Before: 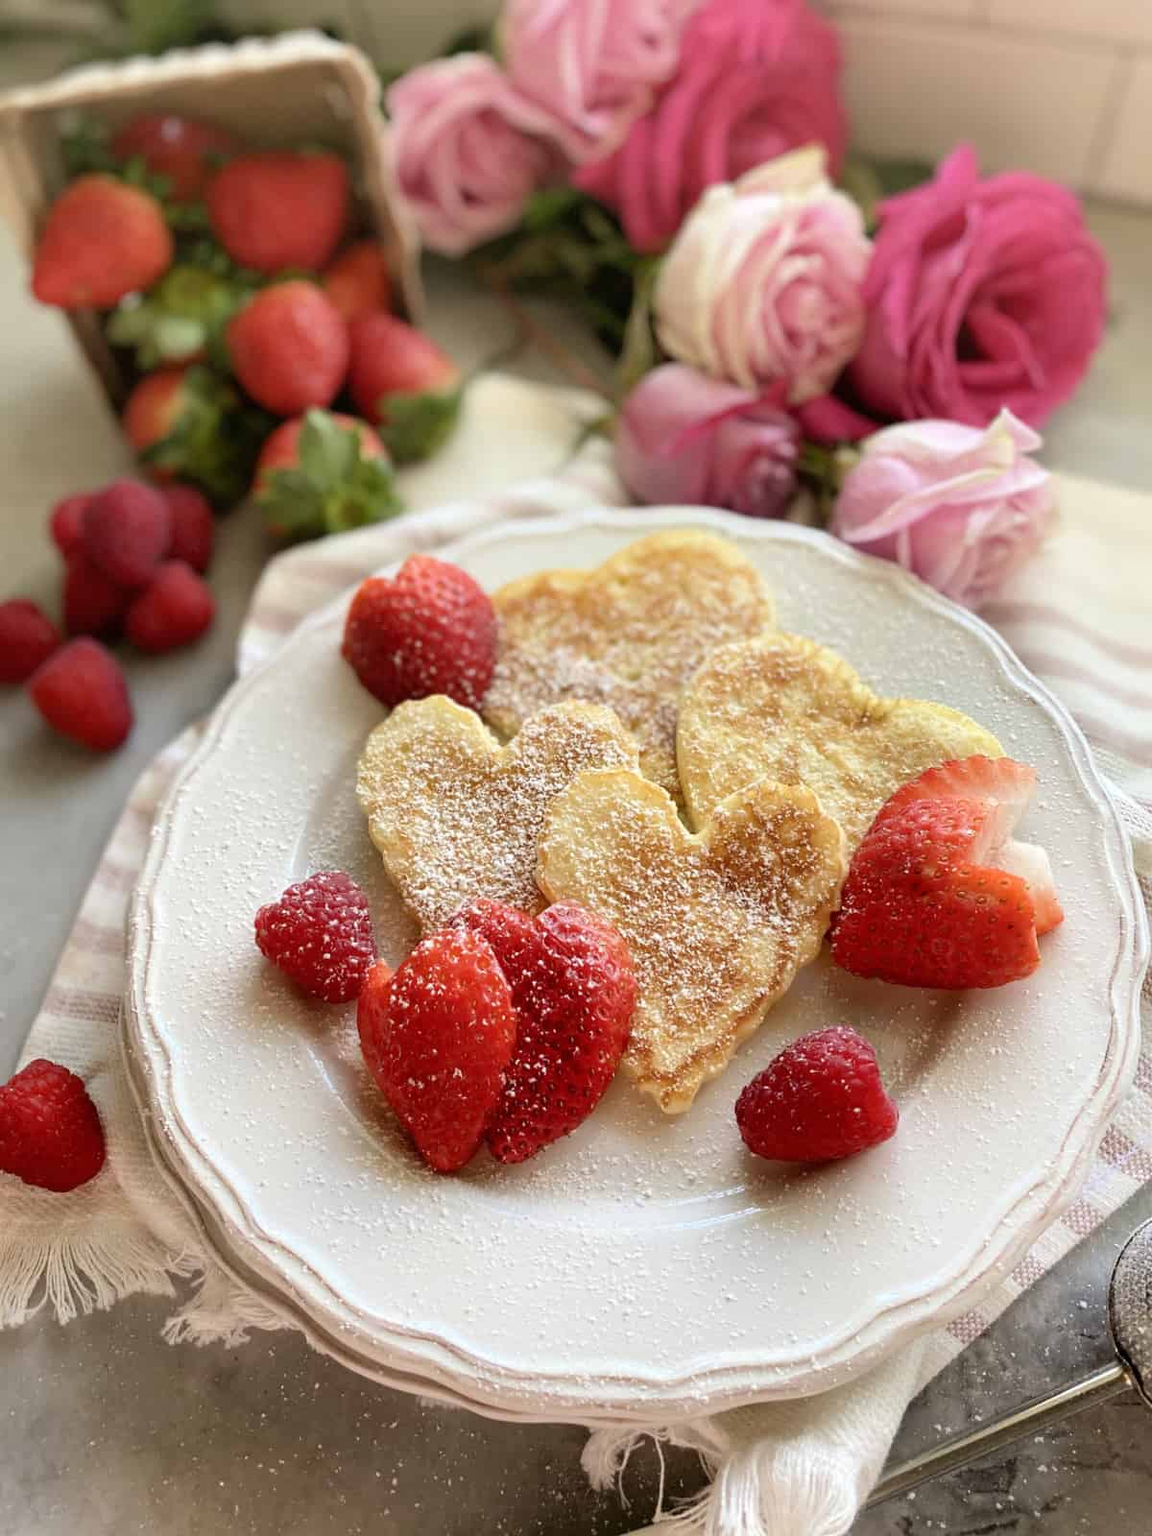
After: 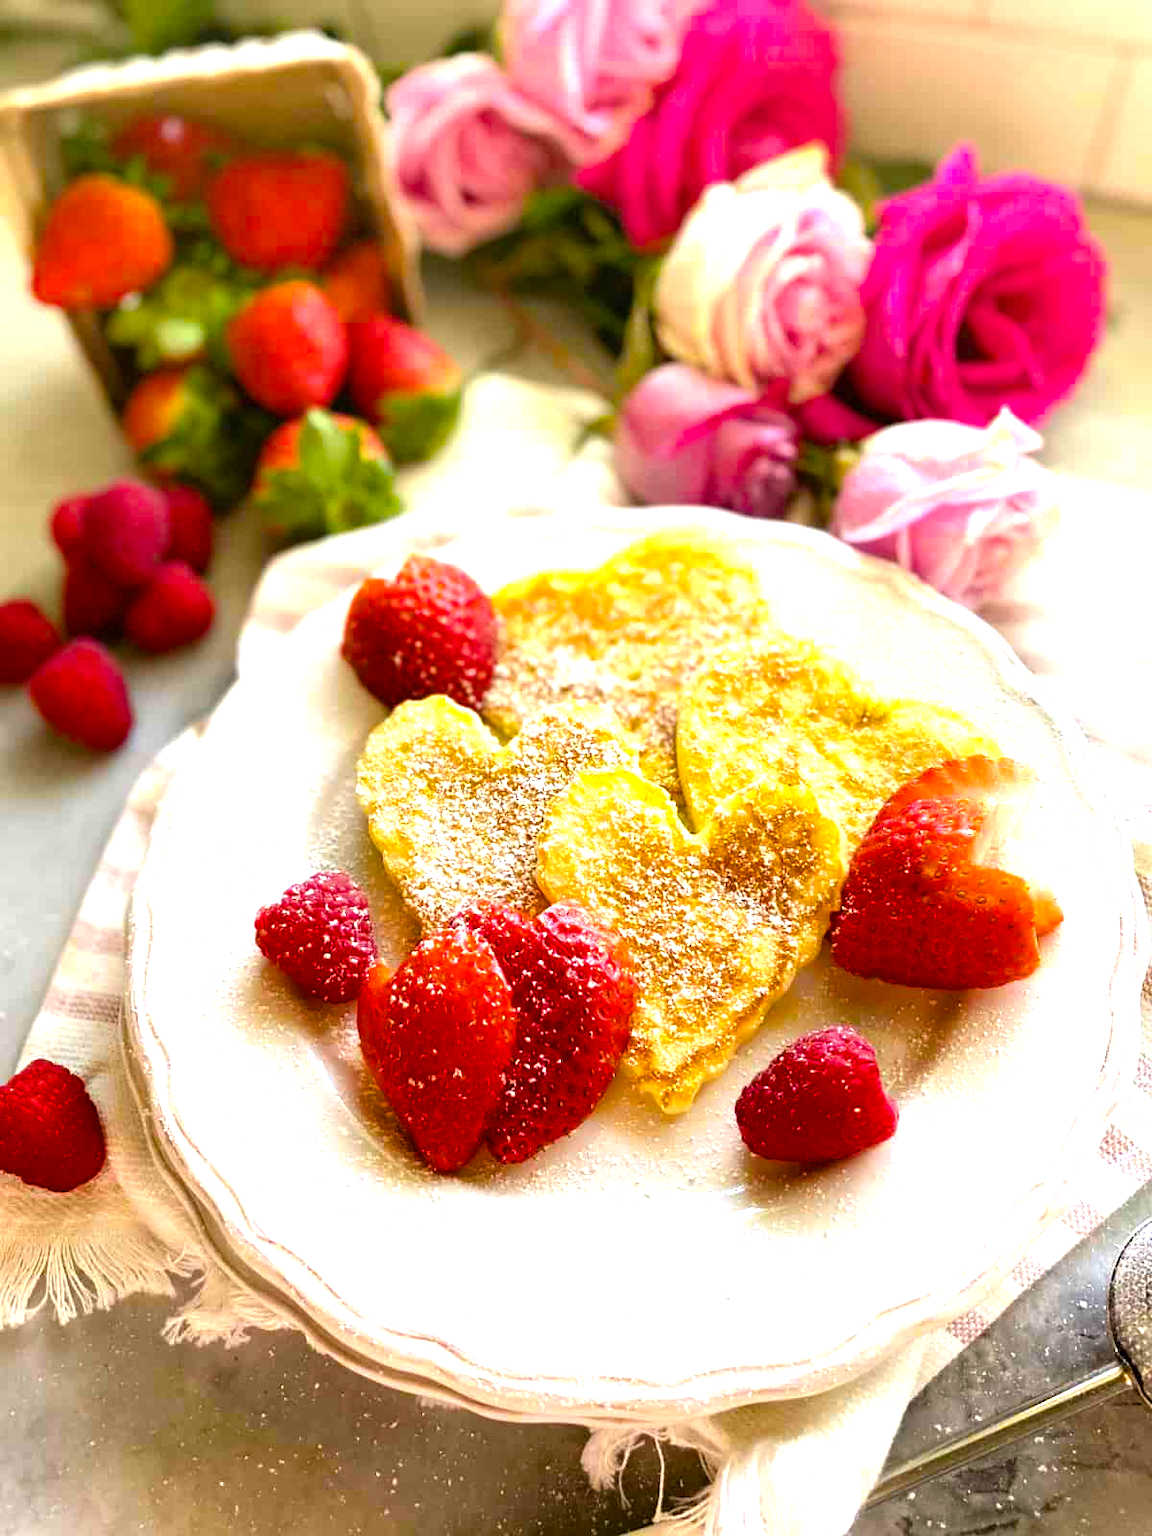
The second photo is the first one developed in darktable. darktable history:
color balance rgb: linear chroma grading › global chroma 10%, perceptual saturation grading › global saturation 40%, perceptual brilliance grading › global brilliance 30%, global vibrance 20%
